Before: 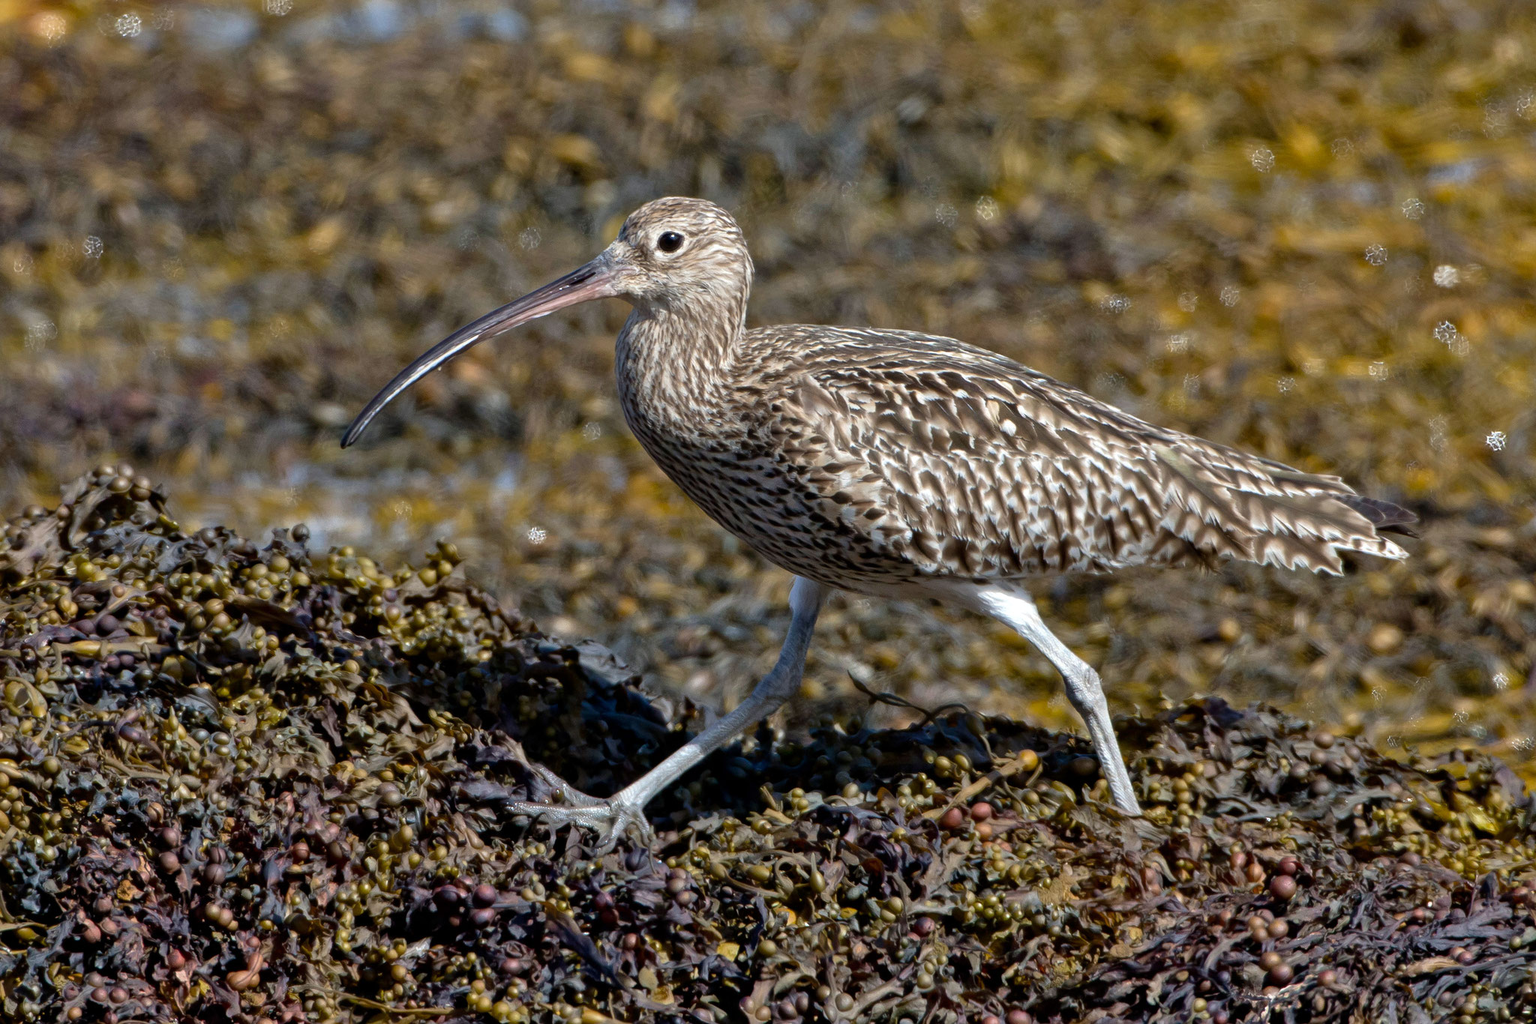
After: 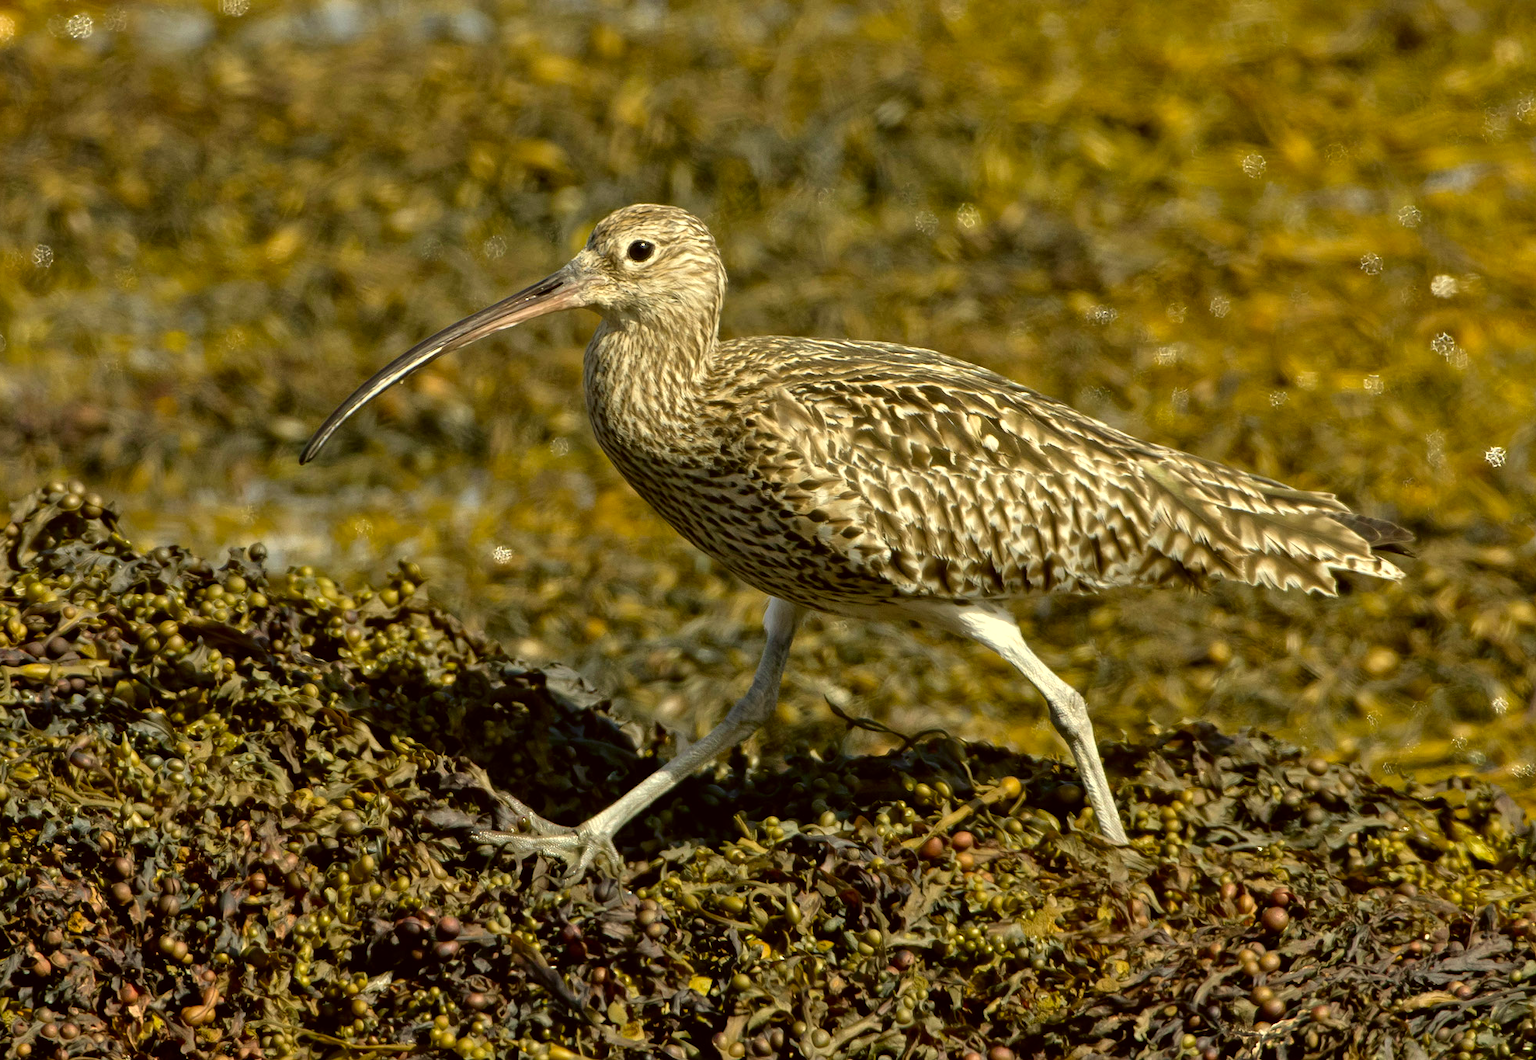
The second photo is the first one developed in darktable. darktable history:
exposure: exposure 0.2 EV, compensate highlight preservation false
crop and rotate: left 3.39%
color correction: highlights a* 0.101, highlights b* 29.53, shadows a* -0.223, shadows b* 21.51
